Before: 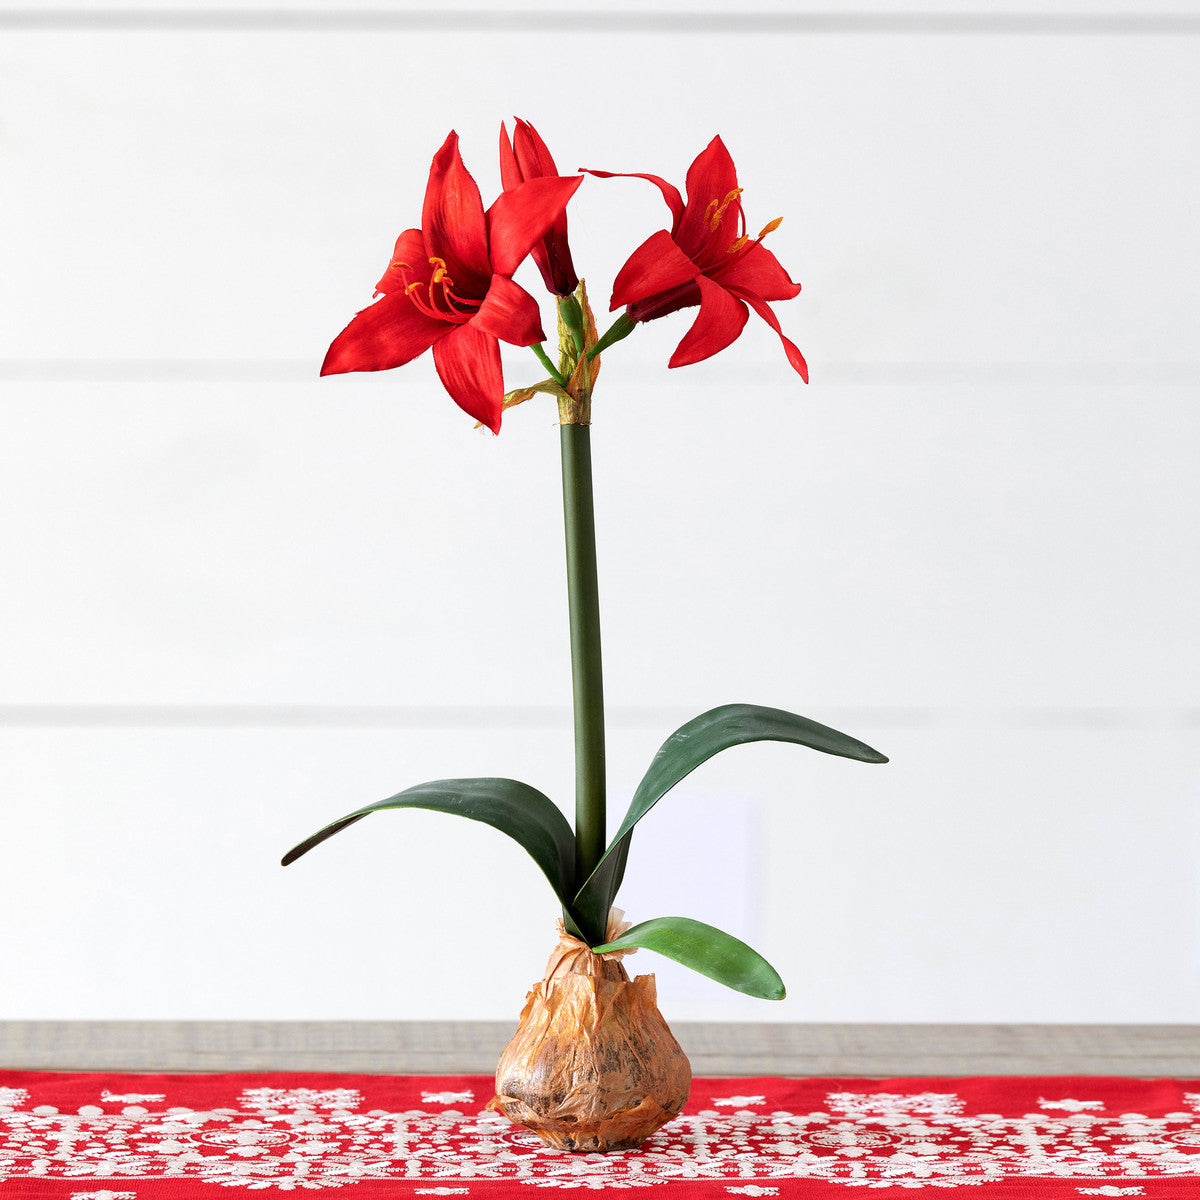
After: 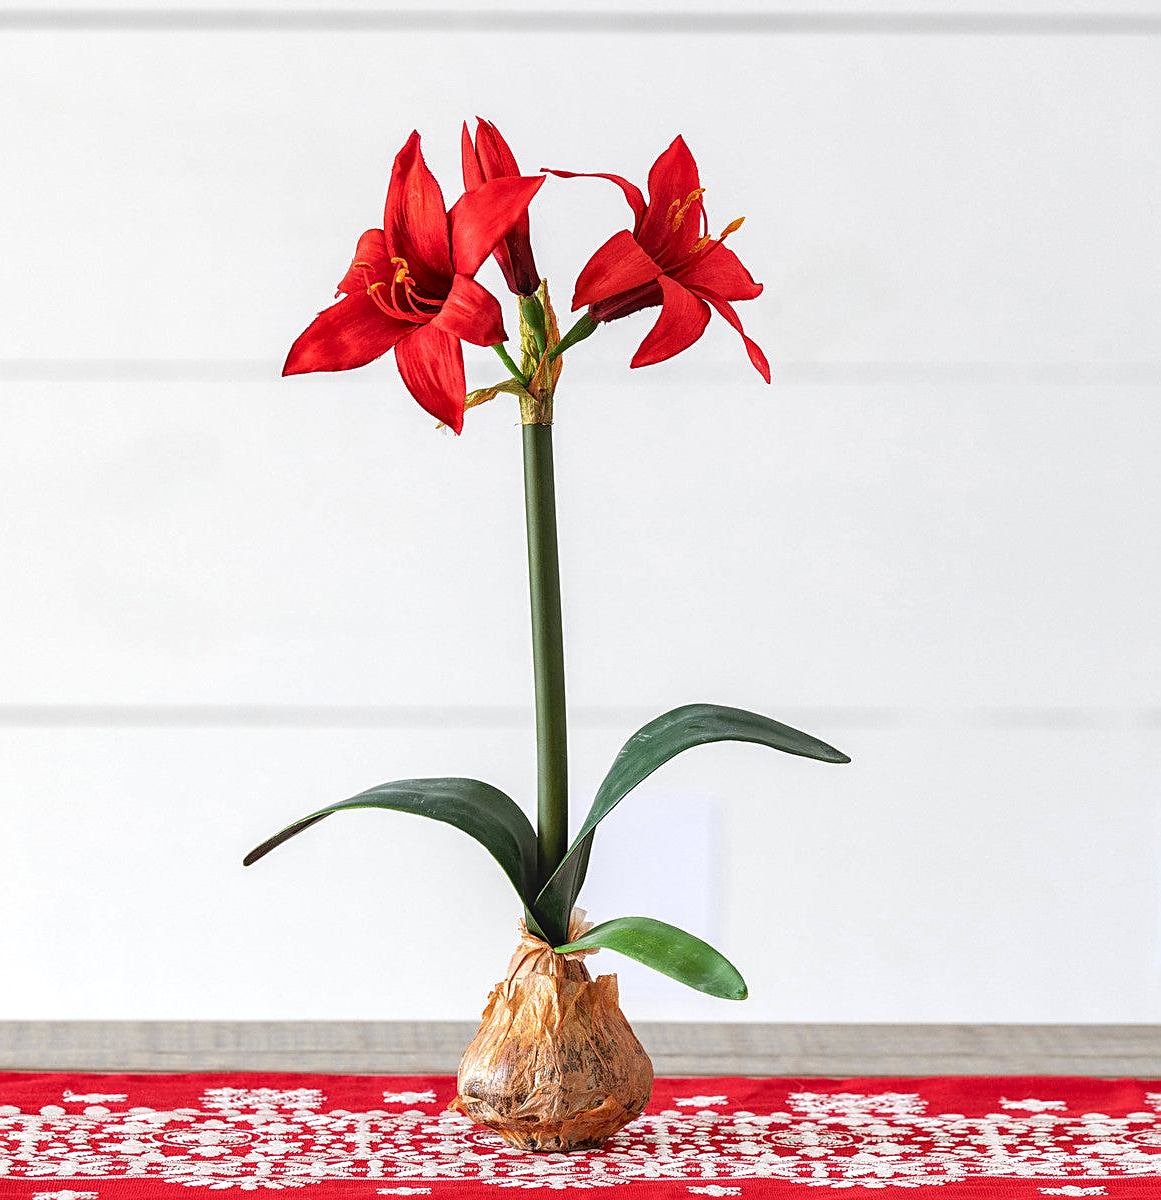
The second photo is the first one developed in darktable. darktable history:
crop and rotate: left 3.23%
local contrast: on, module defaults
sharpen: on, module defaults
